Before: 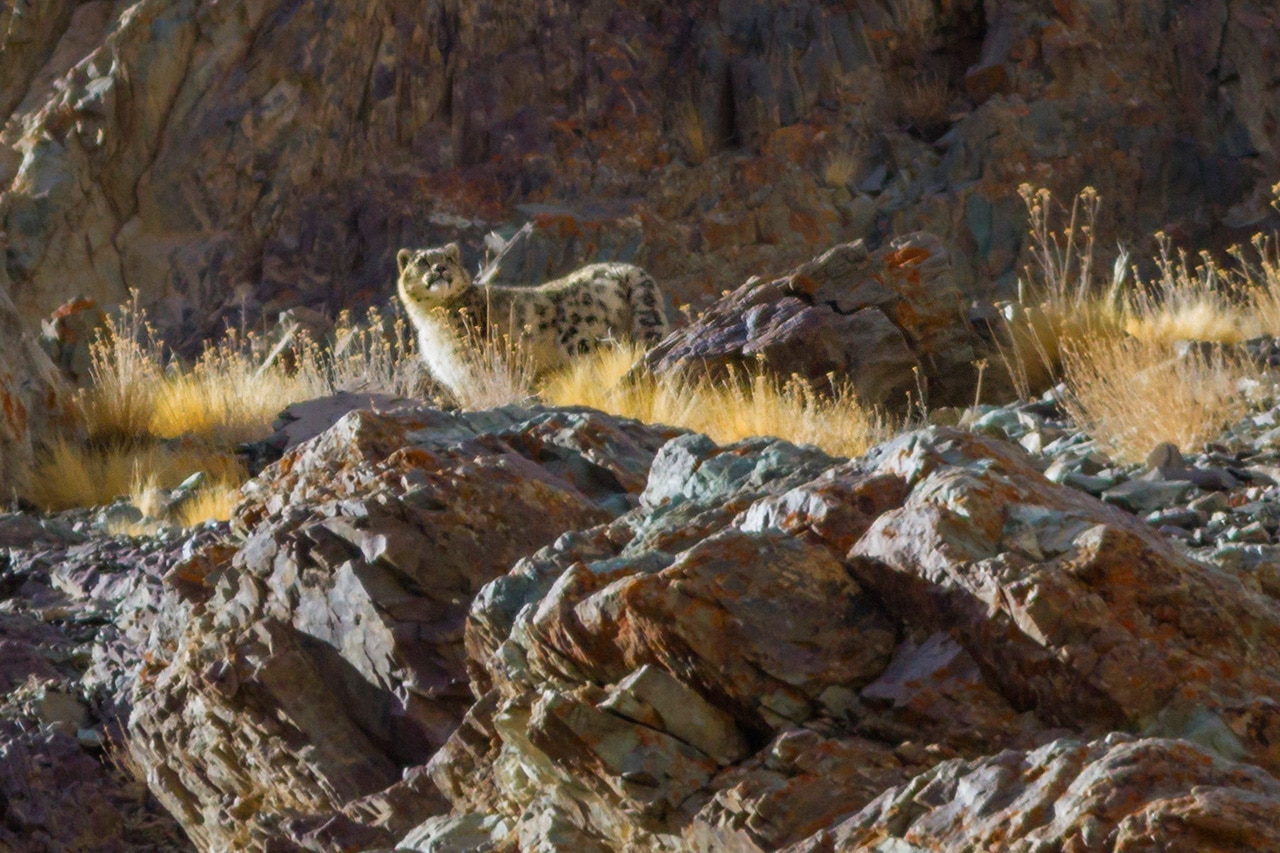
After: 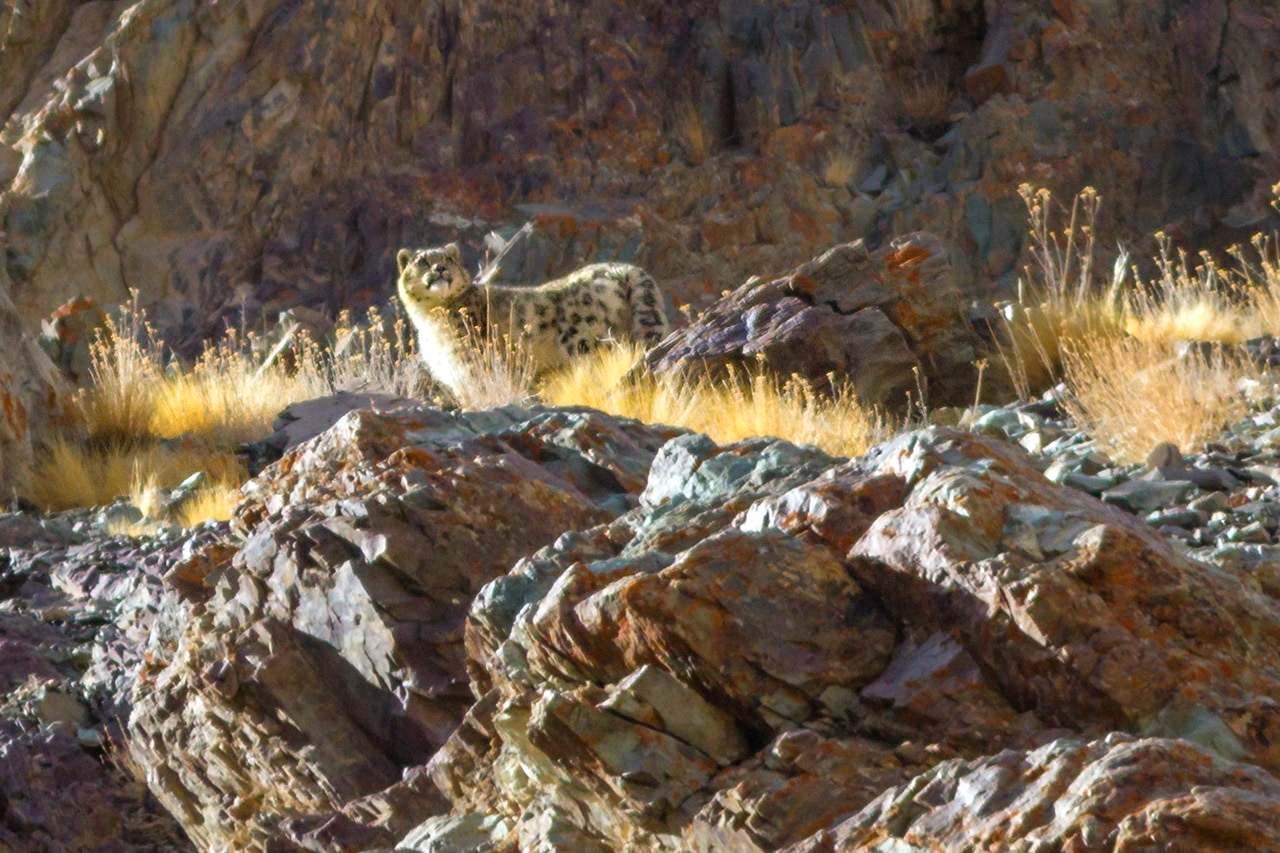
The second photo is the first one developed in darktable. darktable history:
exposure: black level correction 0, exposure 0.5 EV, compensate exposure bias true, compensate highlight preservation false
tone equalizer: on, module defaults
